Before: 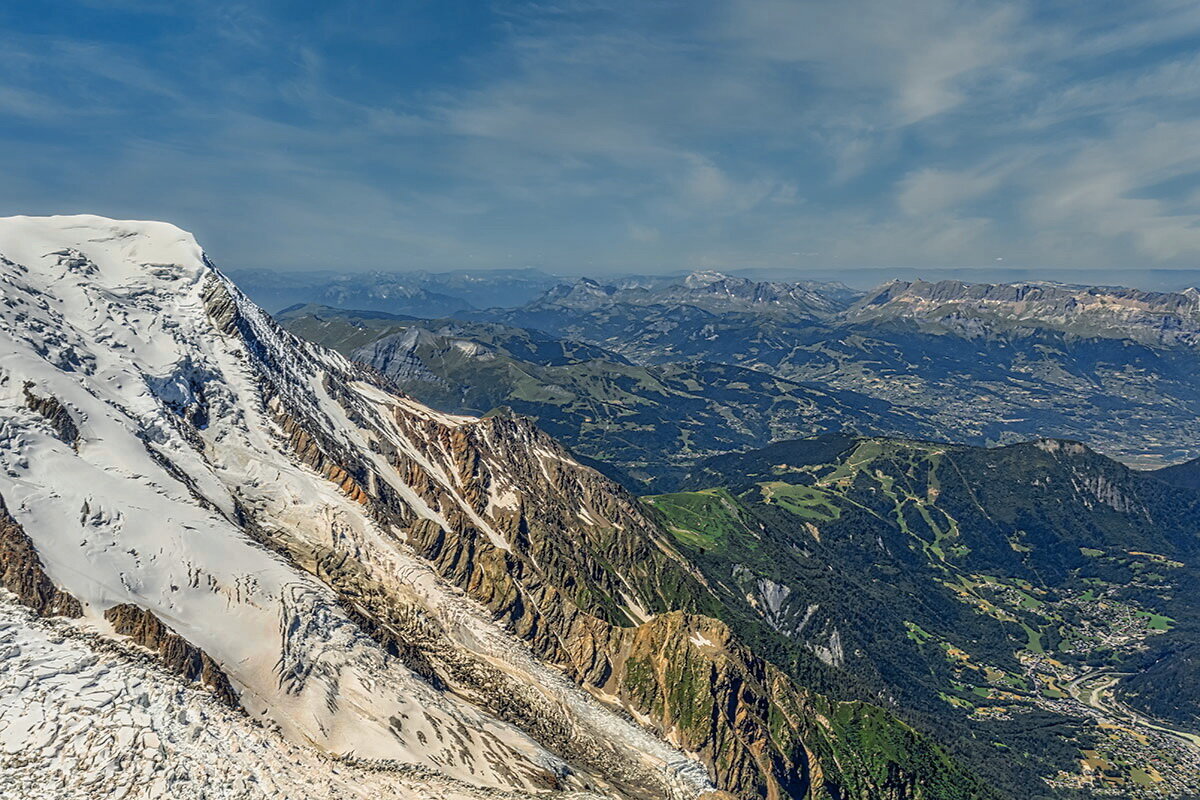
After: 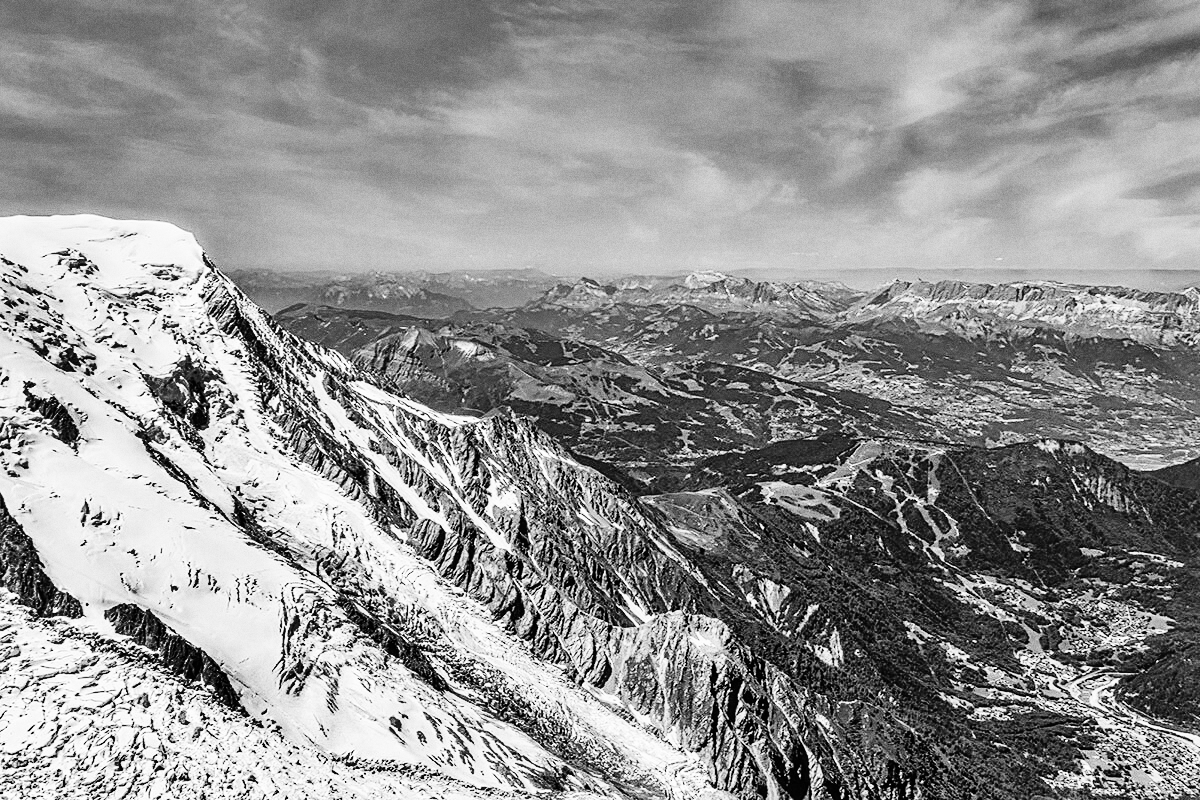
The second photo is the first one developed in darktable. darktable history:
grain: coarseness 0.09 ISO
white balance: emerald 1
shadows and highlights: radius 108.52, shadows 40.68, highlights -72.88, low approximation 0.01, soften with gaussian
monochrome: on, module defaults
rgb curve: curves: ch0 [(0, 0) (0.21, 0.15) (0.24, 0.21) (0.5, 0.75) (0.75, 0.96) (0.89, 0.99) (1, 1)]; ch1 [(0, 0.02) (0.21, 0.13) (0.25, 0.2) (0.5, 0.67) (0.75, 0.9) (0.89, 0.97) (1, 1)]; ch2 [(0, 0.02) (0.21, 0.13) (0.25, 0.2) (0.5, 0.67) (0.75, 0.9) (0.89, 0.97) (1, 1)], compensate middle gray true
